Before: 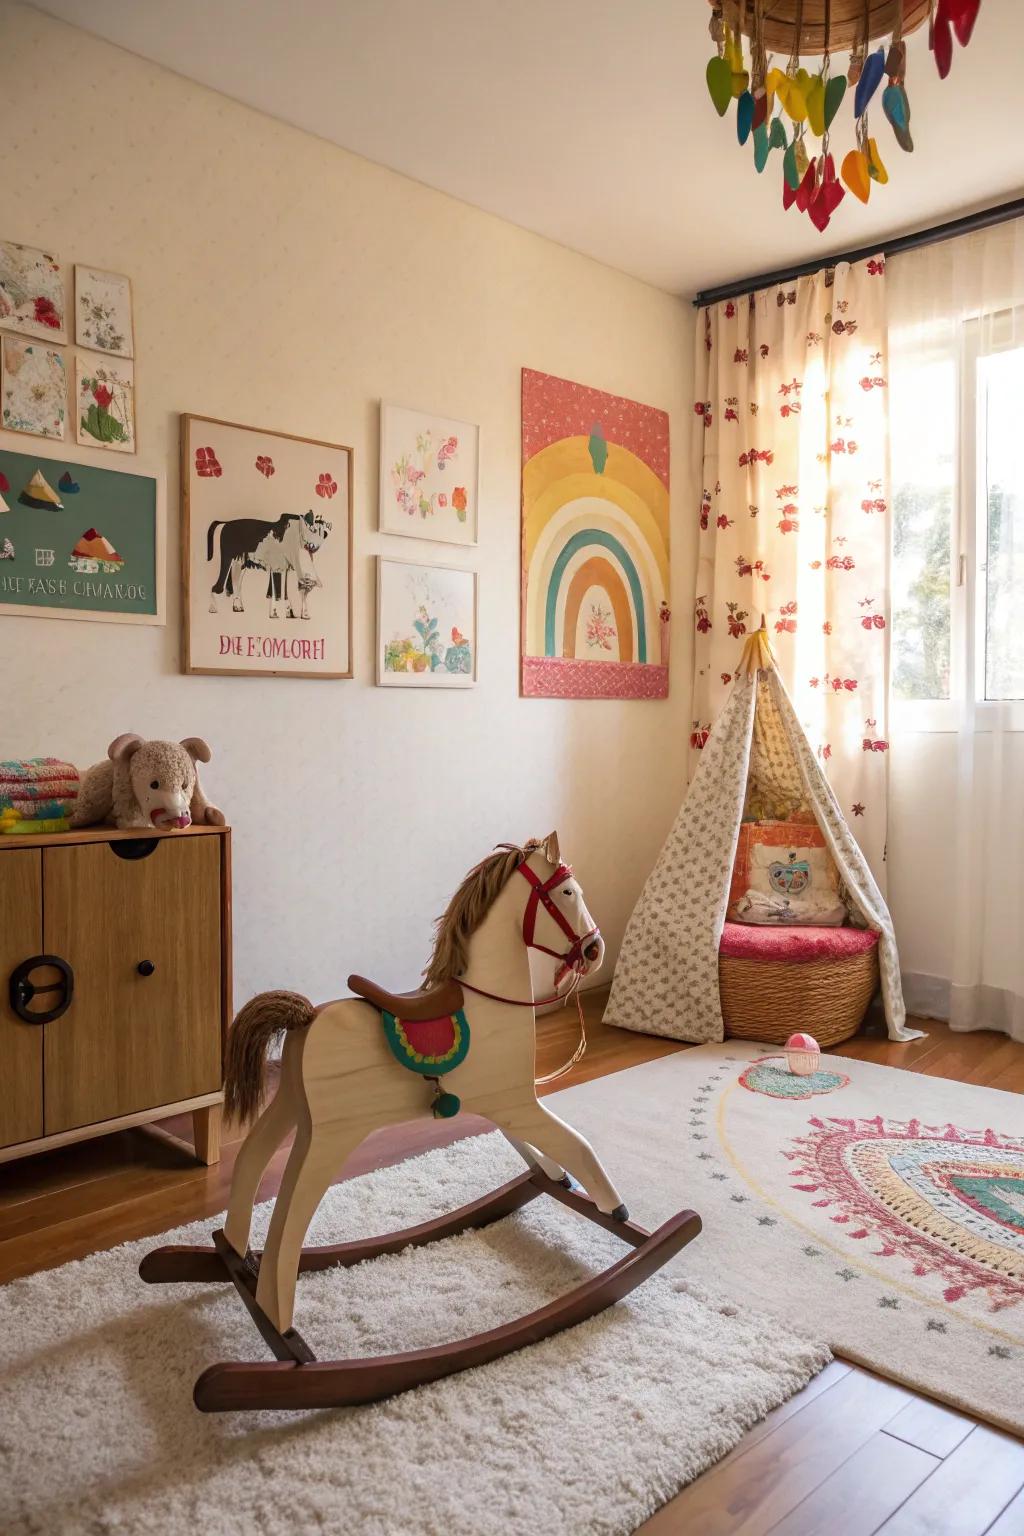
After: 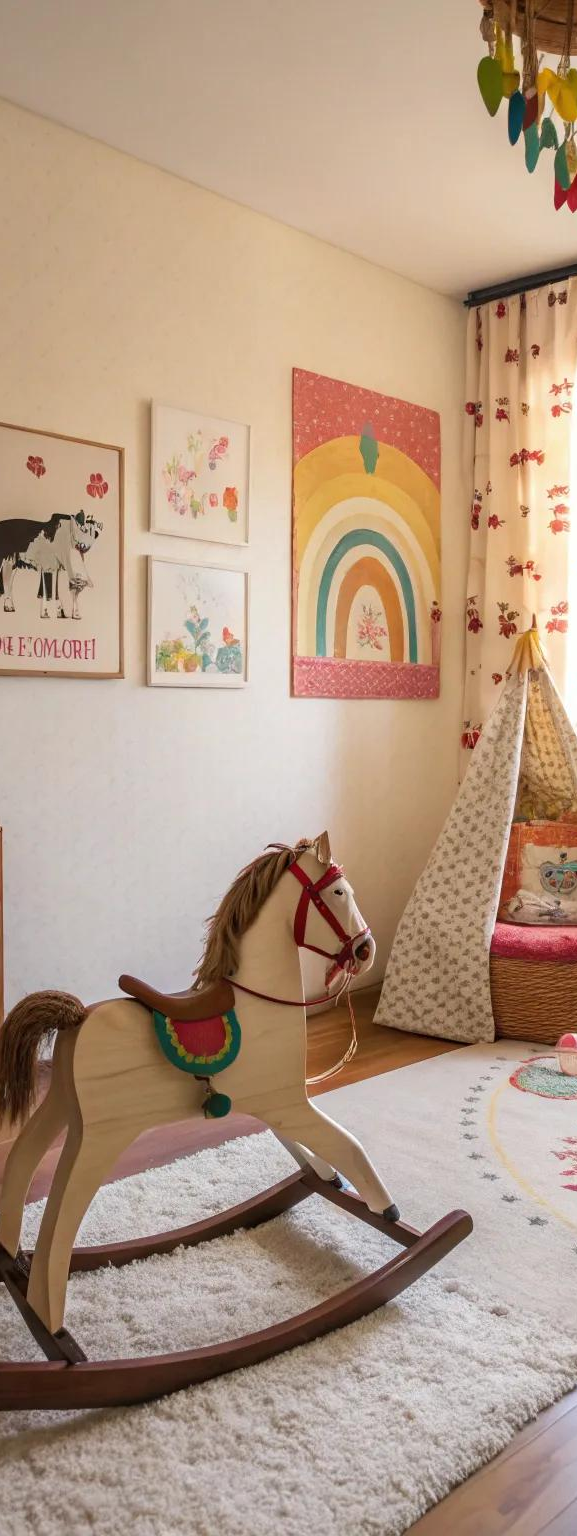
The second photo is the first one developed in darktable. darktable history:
crop and rotate: left 22.411%, right 21.179%
